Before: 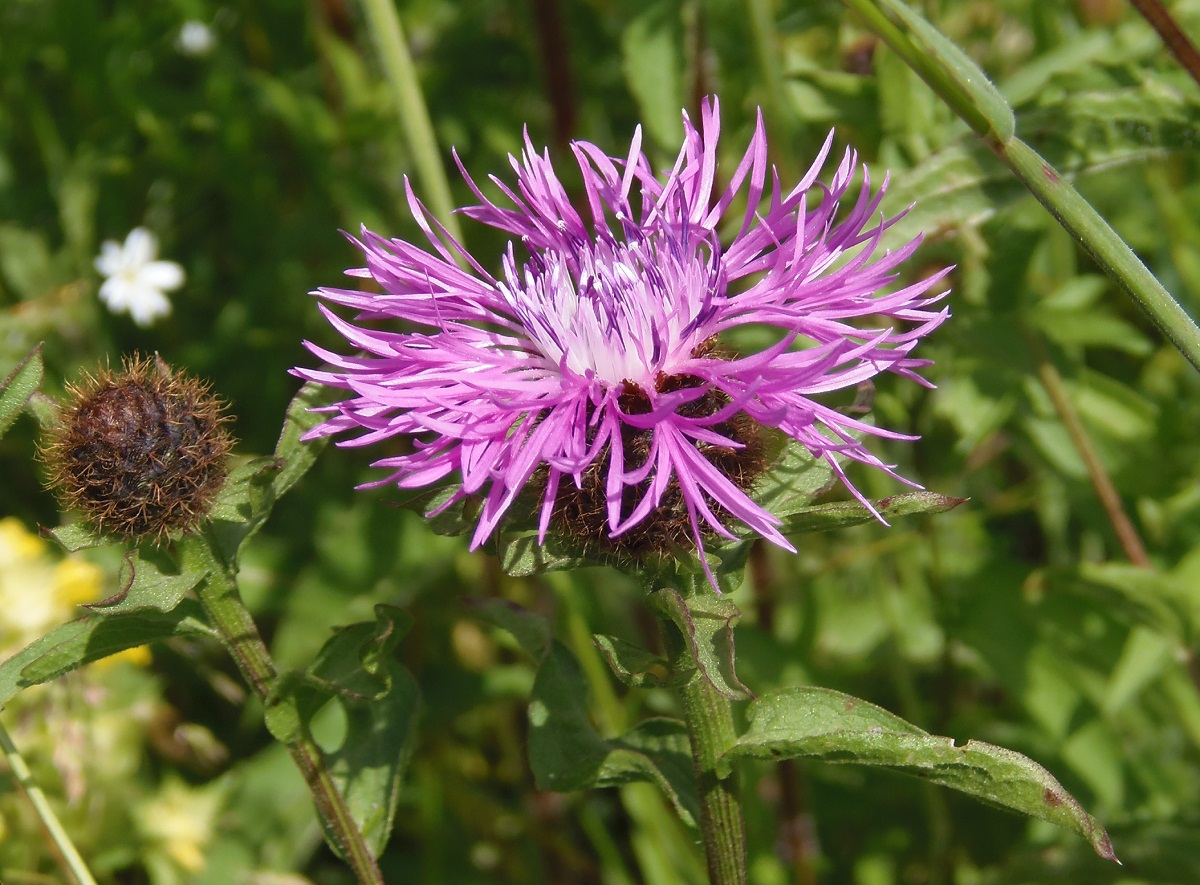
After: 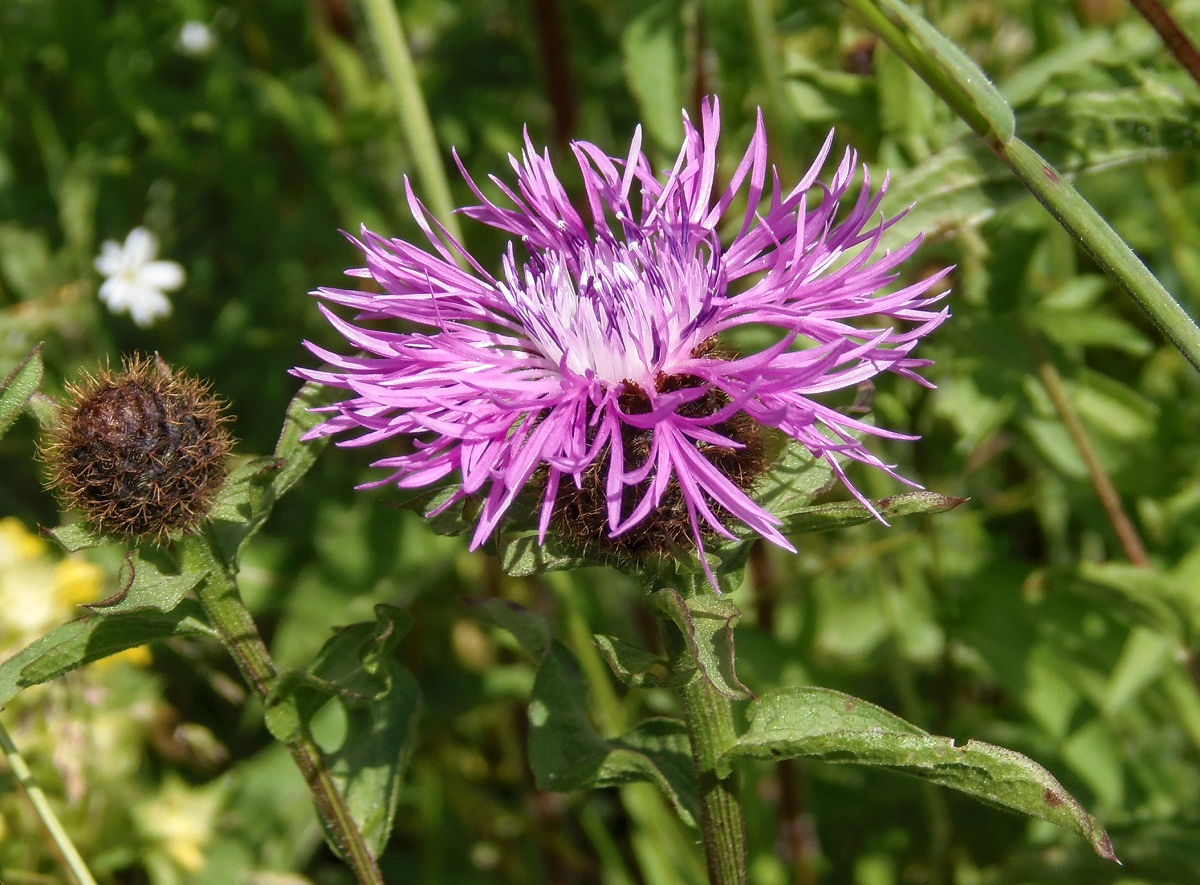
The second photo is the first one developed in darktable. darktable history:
tone equalizer: edges refinement/feathering 500, mask exposure compensation -1.57 EV, preserve details no
local contrast: detail 130%
exposure: exposure -0.047 EV, compensate exposure bias true, compensate highlight preservation false
